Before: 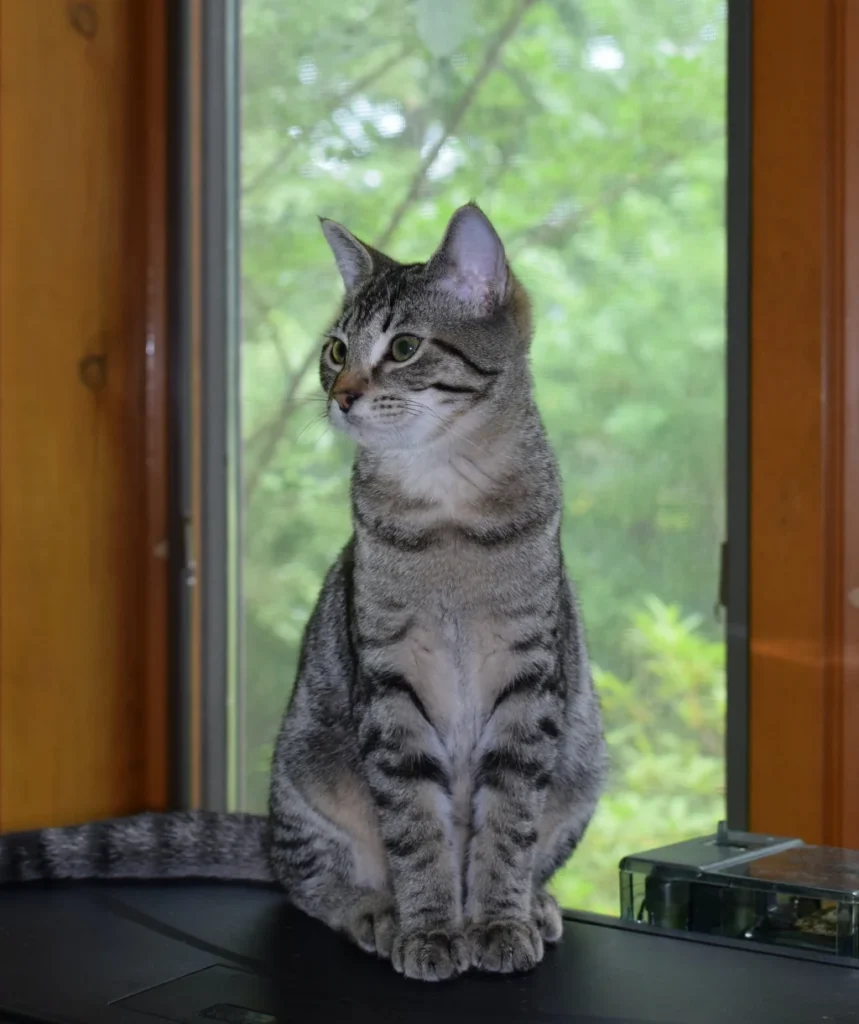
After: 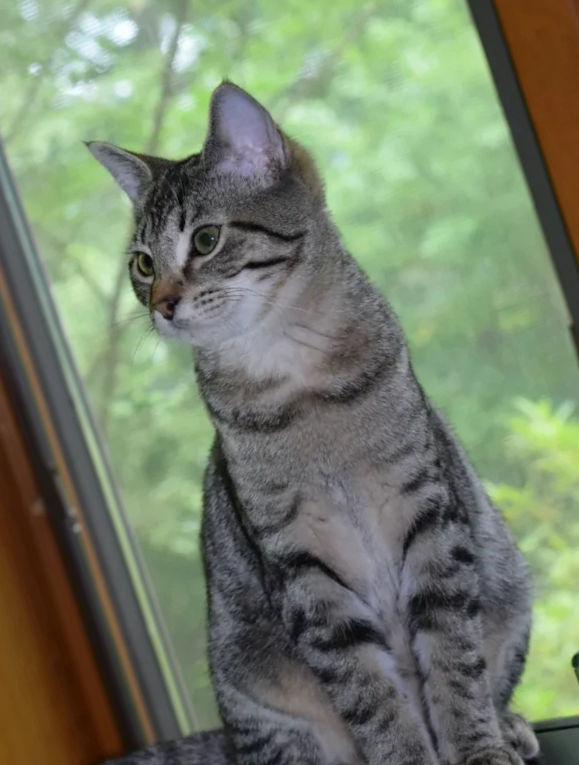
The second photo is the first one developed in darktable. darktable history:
crop and rotate: angle 18.21°, left 6.735%, right 4.101%, bottom 1.085%
